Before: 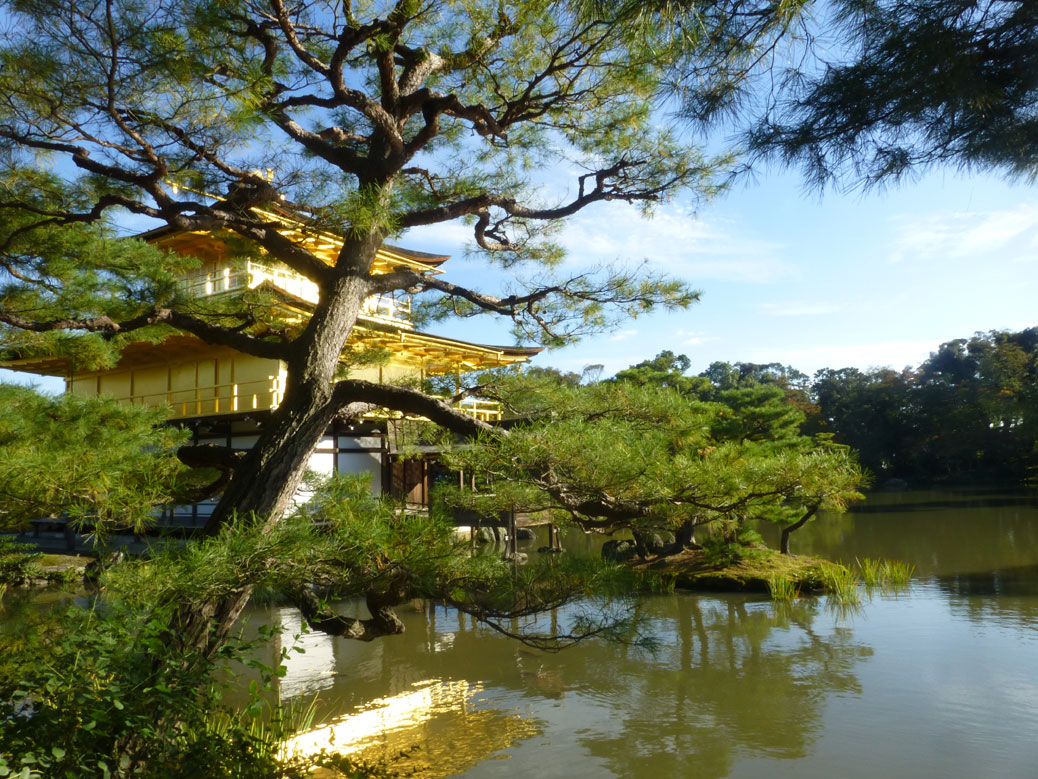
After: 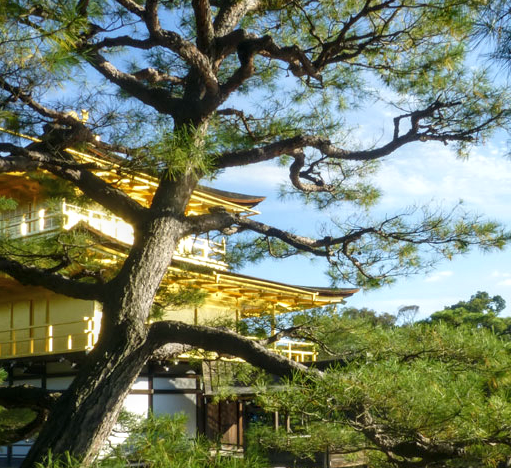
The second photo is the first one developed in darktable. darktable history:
crop: left 17.835%, top 7.675%, right 32.881%, bottom 32.213%
color balance: mode lift, gamma, gain (sRGB), lift [1, 1, 1.022, 1.026]
local contrast: on, module defaults
